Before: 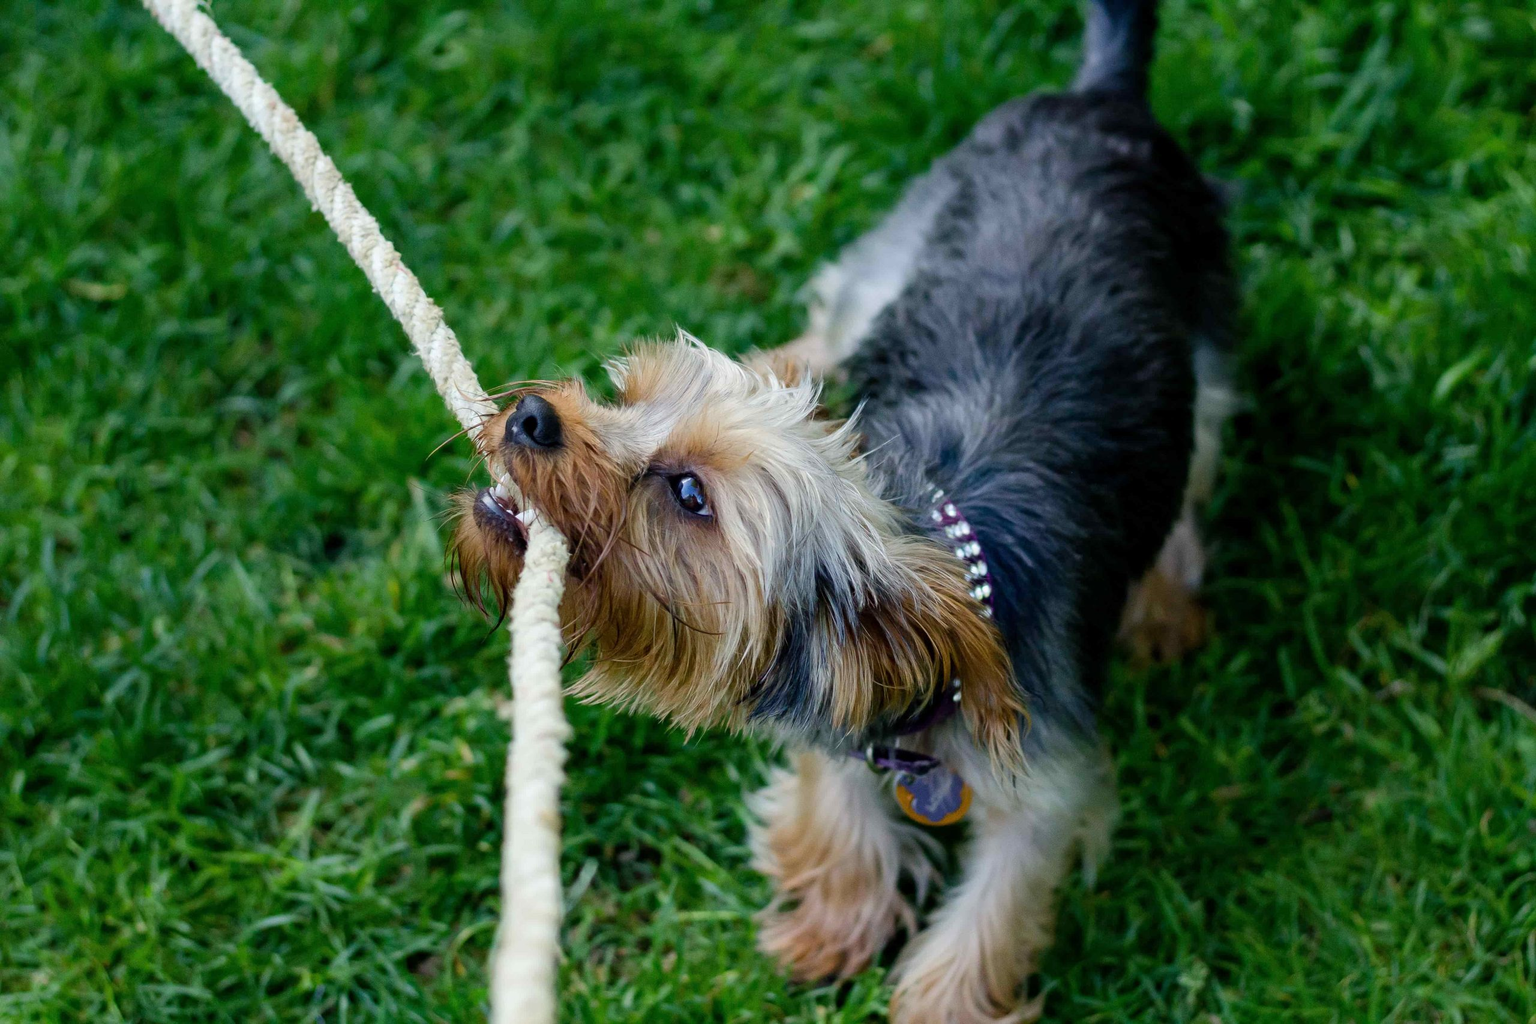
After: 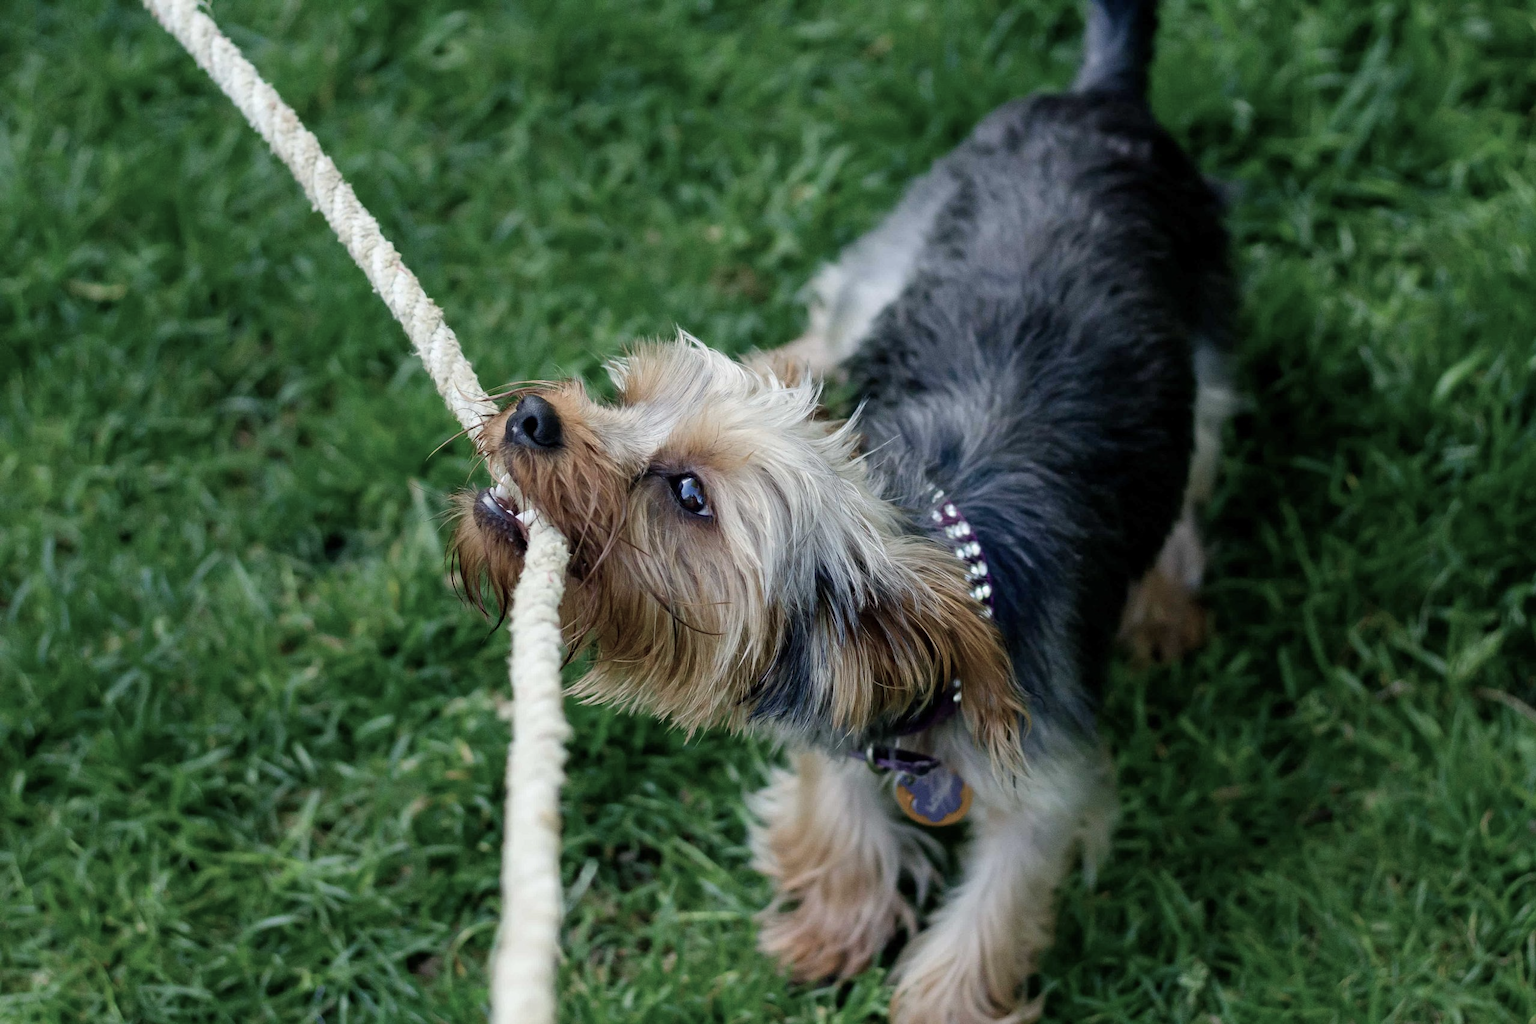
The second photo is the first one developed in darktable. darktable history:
tone equalizer: -8 EV 0.06 EV, smoothing diameter 25%, edges refinement/feathering 10, preserve details guided filter
color balance: input saturation 100.43%, contrast fulcrum 14.22%, output saturation 70.41%
